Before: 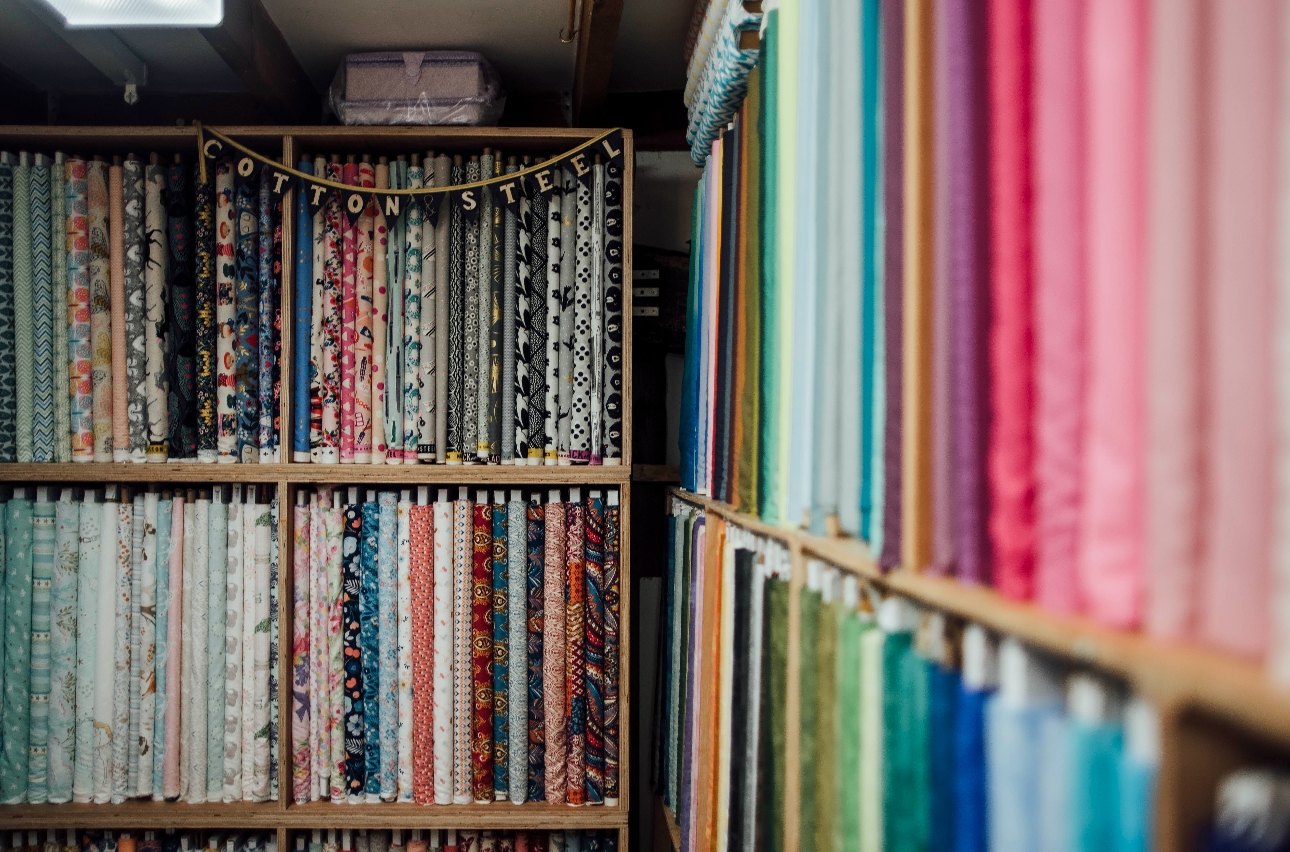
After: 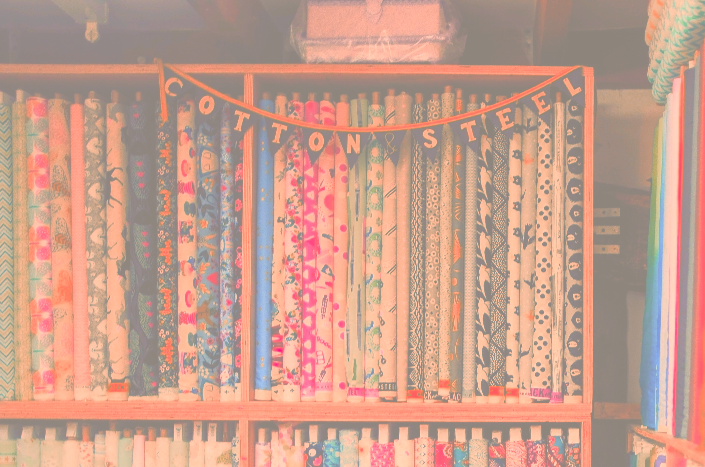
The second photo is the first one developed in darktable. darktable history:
bloom: size 85%, threshold 5%, strength 85%
color balance rgb: perceptual saturation grading › global saturation 25%, perceptual brilliance grading › mid-tones 10%, perceptual brilliance grading › shadows 15%, global vibrance 20%
crop and rotate: left 3.047%, top 7.509%, right 42.236%, bottom 37.598%
color zones: curves: ch0 [(0.006, 0.385) (0.143, 0.563) (0.243, 0.321) (0.352, 0.464) (0.516, 0.456) (0.625, 0.5) (0.75, 0.5) (0.875, 0.5)]; ch1 [(0, 0.5) (0.134, 0.504) (0.246, 0.463) (0.421, 0.515) (0.5, 0.56) (0.625, 0.5) (0.75, 0.5) (0.875, 0.5)]; ch2 [(0, 0.5) (0.131, 0.426) (0.307, 0.289) (0.38, 0.188) (0.513, 0.216) (0.625, 0.548) (0.75, 0.468) (0.838, 0.396) (0.971, 0.311)]
color correction: highlights a* 17.94, highlights b* 35.39, shadows a* 1.48, shadows b* 6.42, saturation 1.01
